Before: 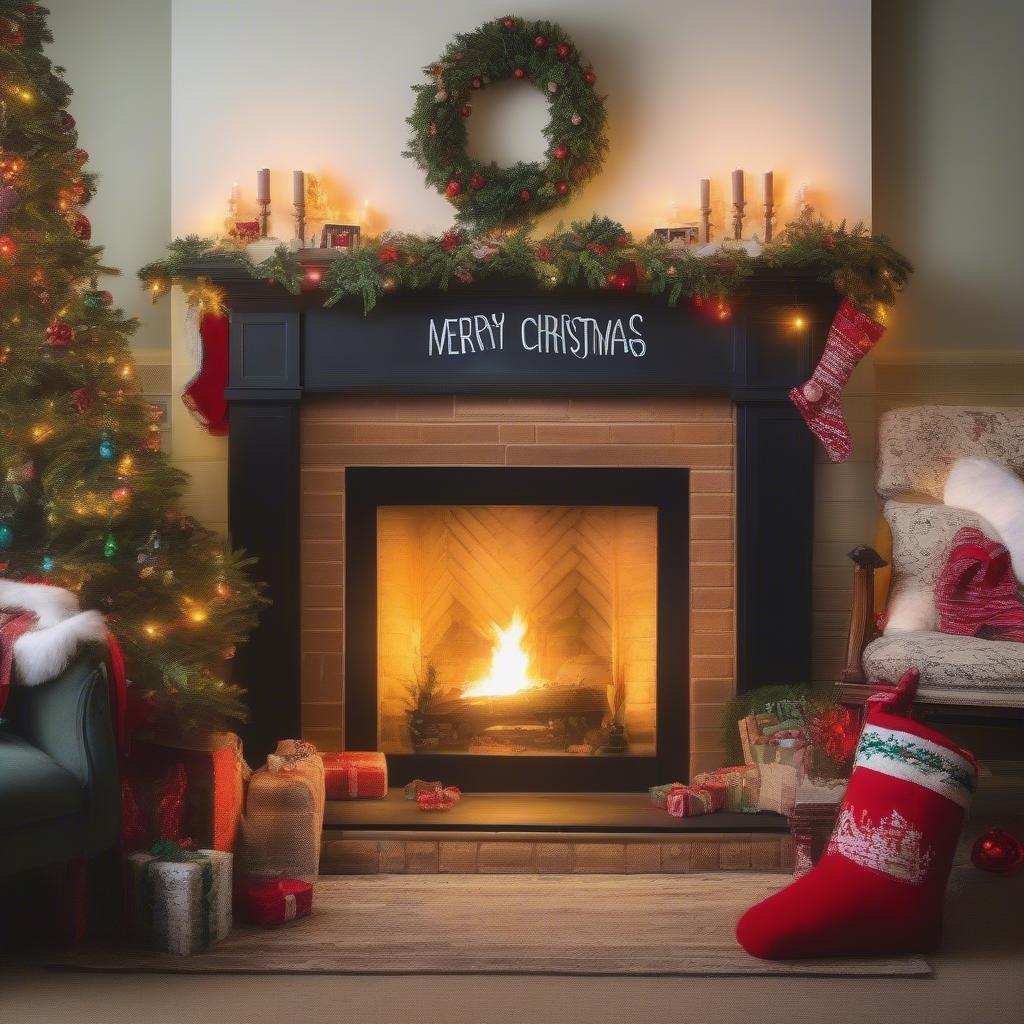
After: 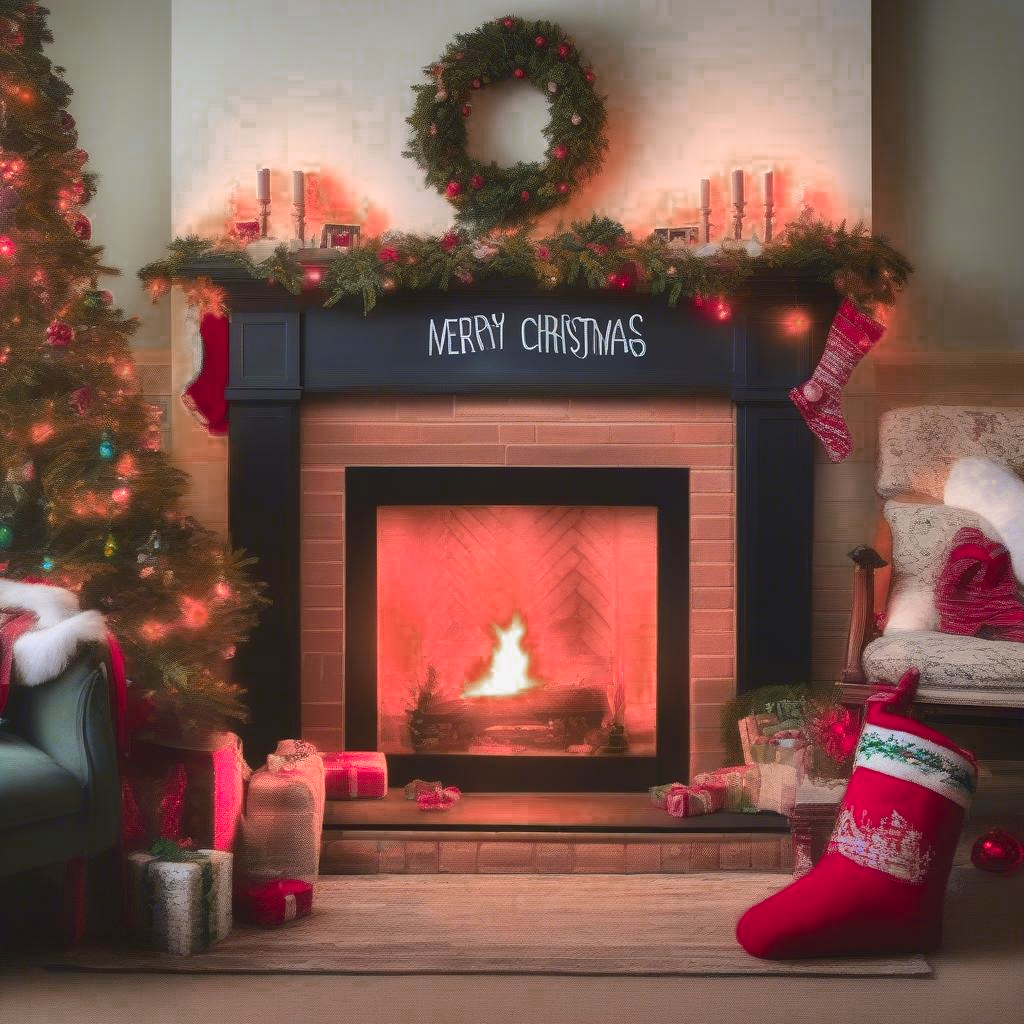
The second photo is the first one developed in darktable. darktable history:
shadows and highlights: soften with gaussian
color zones: curves: ch0 [(0.006, 0.385) (0.143, 0.563) (0.243, 0.321) (0.352, 0.464) (0.516, 0.456) (0.625, 0.5) (0.75, 0.5) (0.875, 0.5)]; ch1 [(0, 0.5) (0.134, 0.504) (0.246, 0.463) (0.421, 0.515) (0.5, 0.56) (0.625, 0.5) (0.75, 0.5) (0.875, 0.5)]; ch2 [(0, 0.5) (0.131, 0.426) (0.307, 0.289) (0.38, 0.188) (0.513, 0.216) (0.625, 0.548) (0.75, 0.468) (0.838, 0.396) (0.971, 0.311)]
contrast brightness saturation: saturation 0.13
